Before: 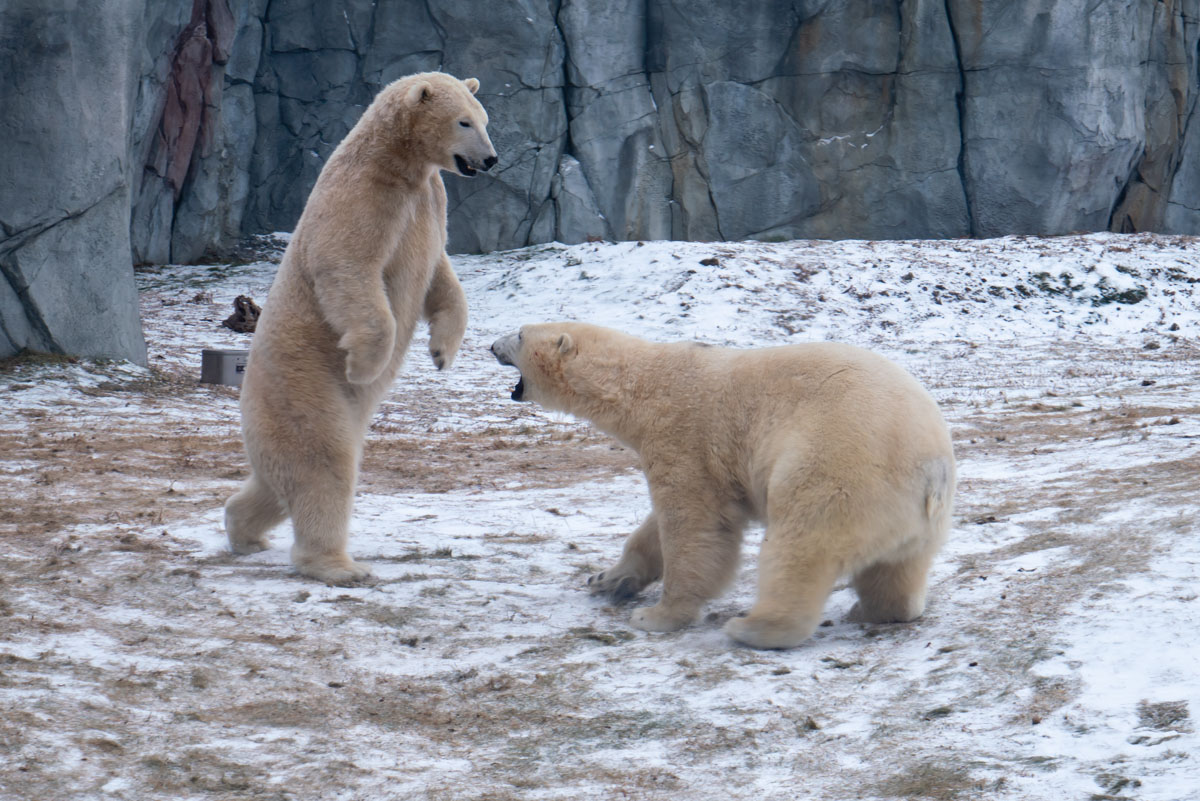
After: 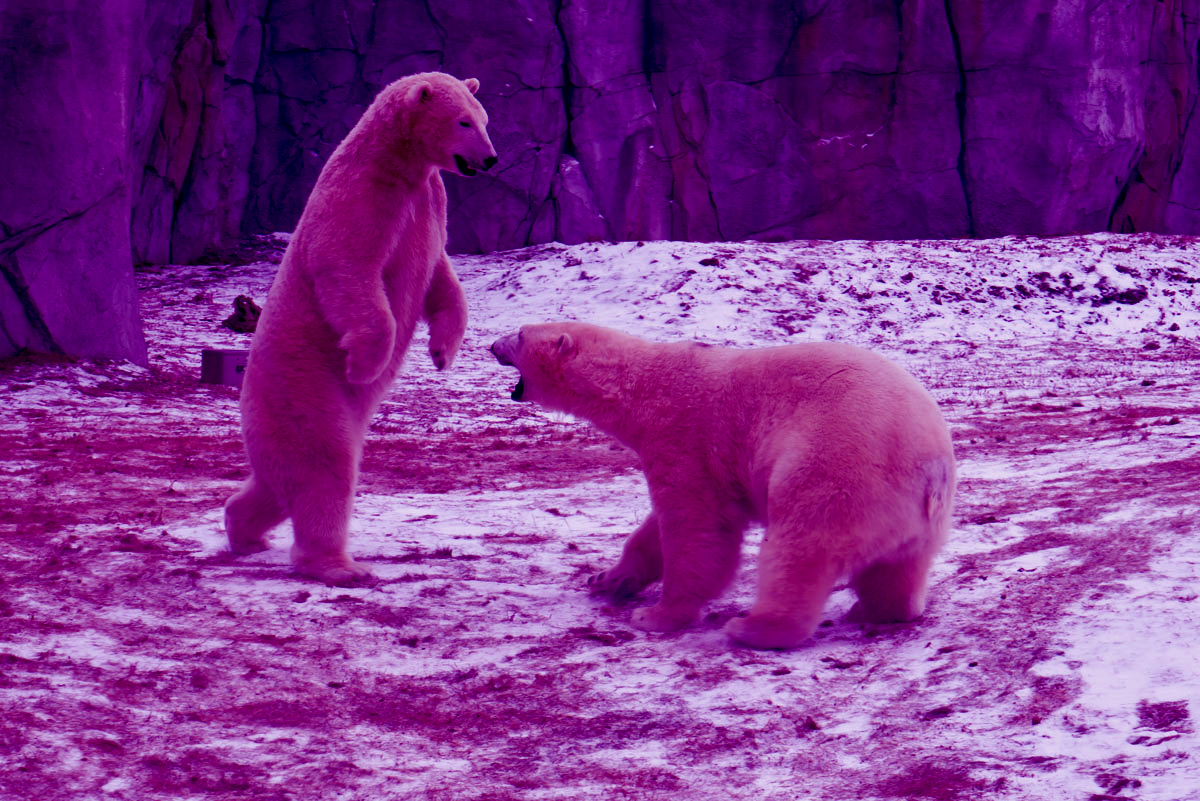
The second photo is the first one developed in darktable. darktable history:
exposure: black level correction 0.009, exposure -0.159 EV, compensate highlight preservation false
color balance: mode lift, gamma, gain (sRGB), lift [1, 1, 0.101, 1]
